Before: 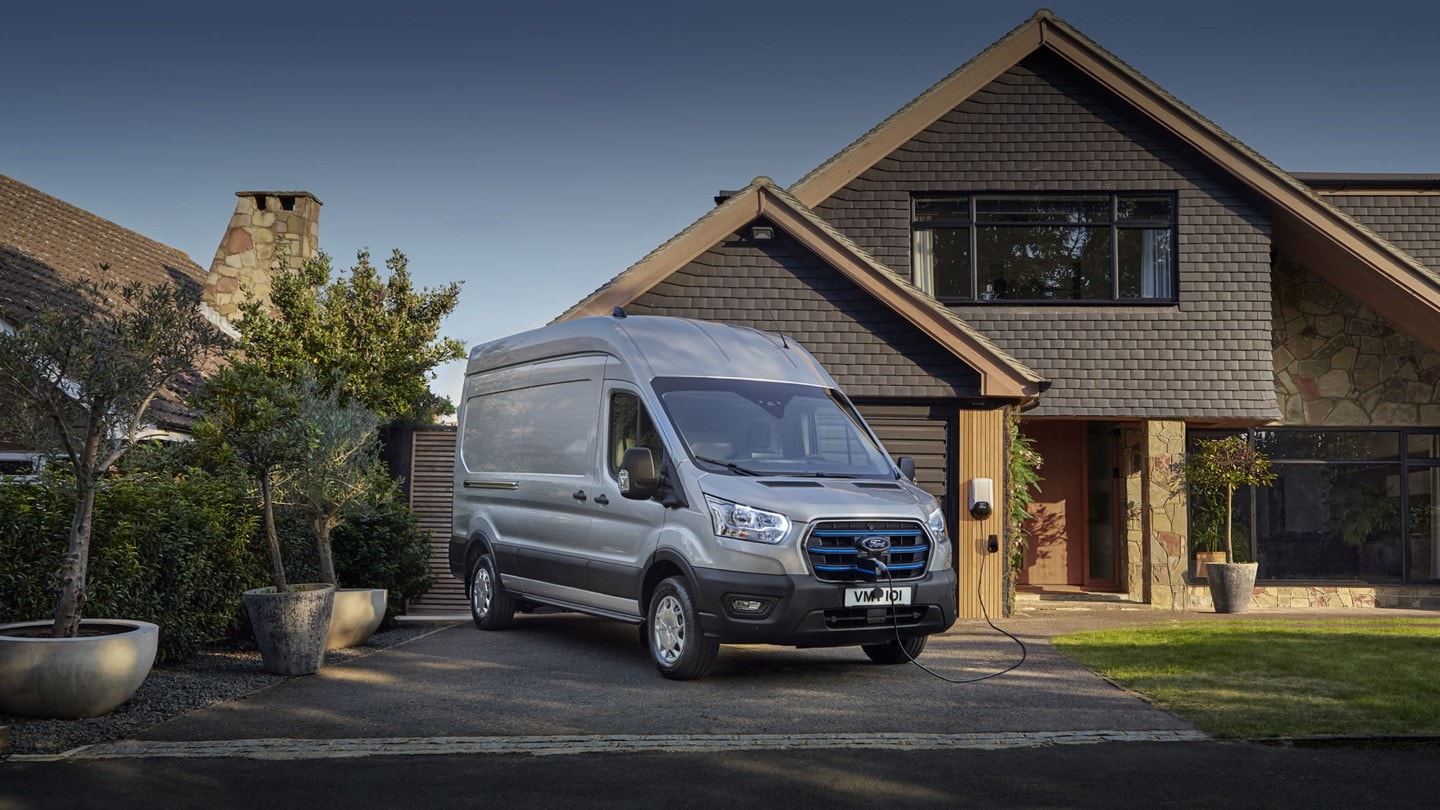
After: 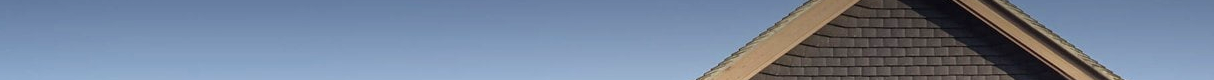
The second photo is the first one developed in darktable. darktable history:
crop and rotate: left 9.644%, top 9.491%, right 6.021%, bottom 80.509%
tone equalizer: on, module defaults
bloom: size 9%, threshold 100%, strength 7%
exposure: black level correction 0, exposure 1.1 EV, compensate exposure bias true, compensate highlight preservation false
